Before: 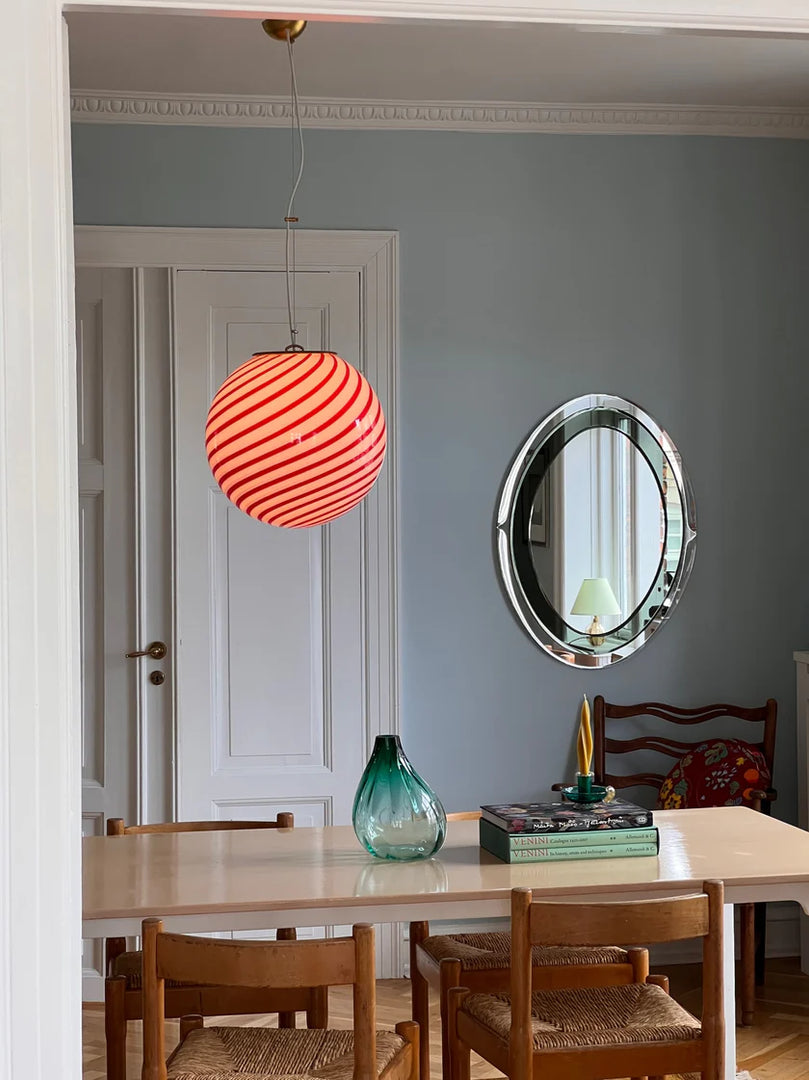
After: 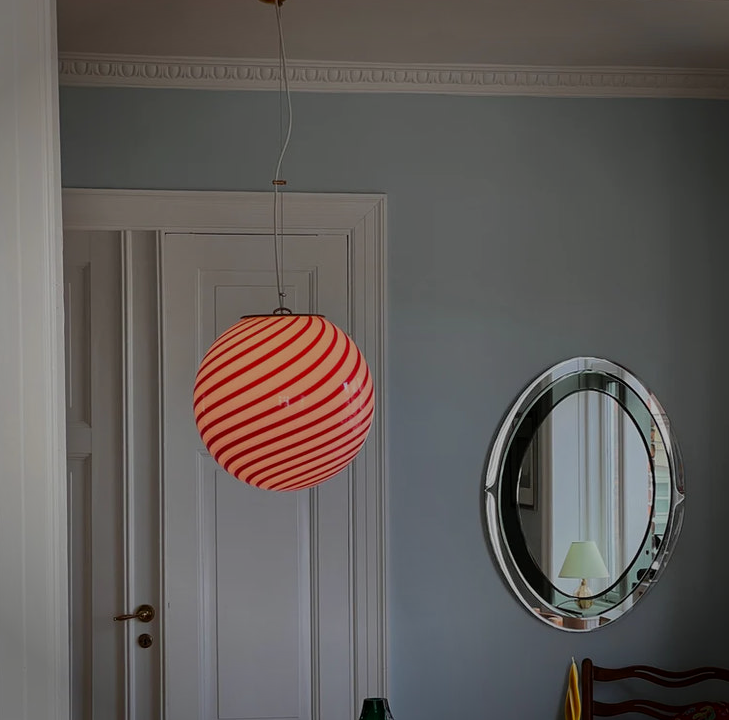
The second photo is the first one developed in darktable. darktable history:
tone equalizer: -8 EV -2 EV, -7 EV -2 EV, -6 EV -2 EV, -5 EV -2 EV, -4 EV -2 EV, -3 EV -2 EV, -2 EV -2 EV, -1 EV -1.63 EV, +0 EV -2 EV
exposure: exposure 0.921 EV, compensate highlight preservation false
crop: left 1.509%, top 3.452%, right 7.696%, bottom 28.452%
vignetting: fall-off start 88.53%, fall-off radius 44.2%, saturation 0.376, width/height ratio 1.161
